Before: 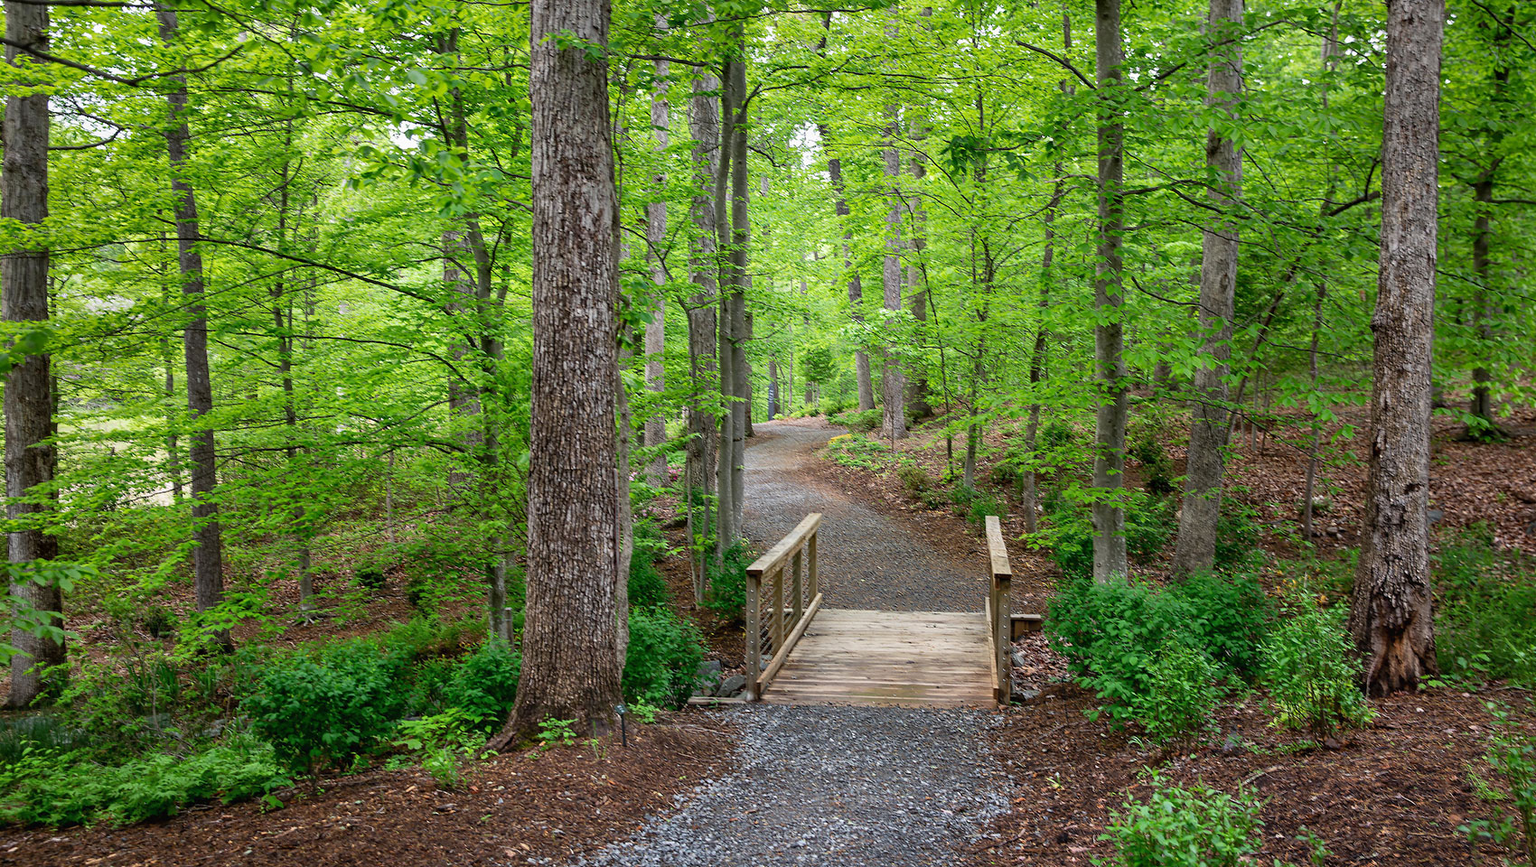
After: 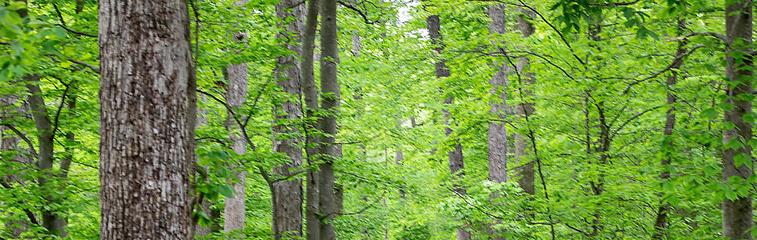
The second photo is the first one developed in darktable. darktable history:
vignetting: fall-off start 99.2%, brightness -0.578, saturation -0.259, width/height ratio 1.307
crop: left 28.853%, top 16.854%, right 26.586%, bottom 58.051%
